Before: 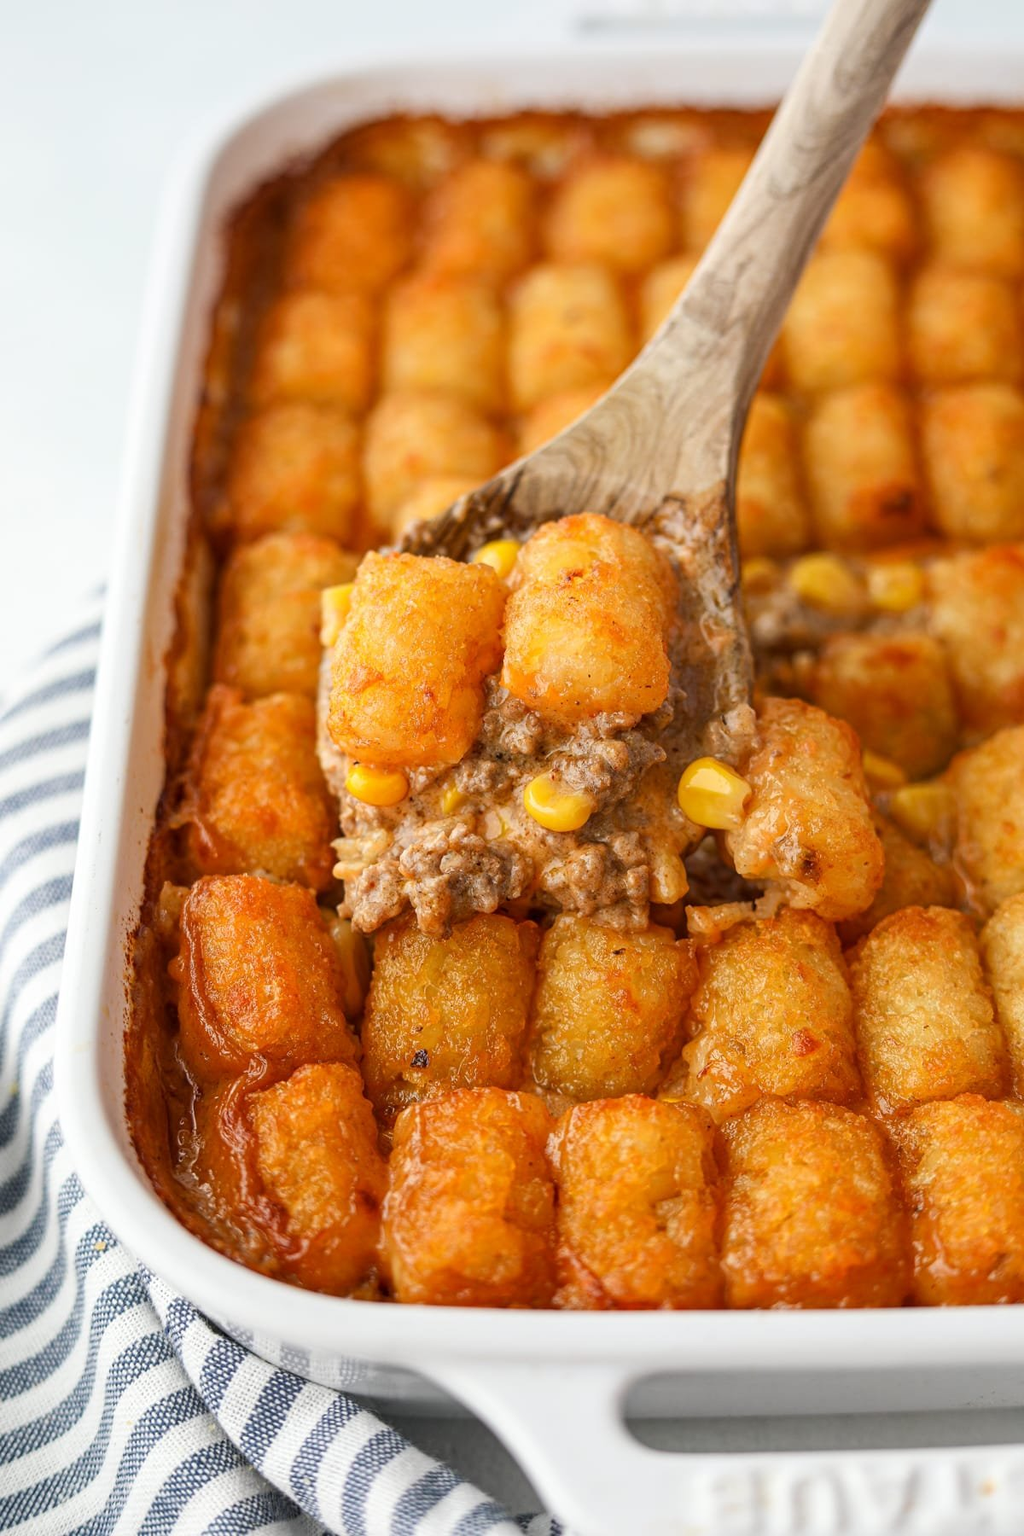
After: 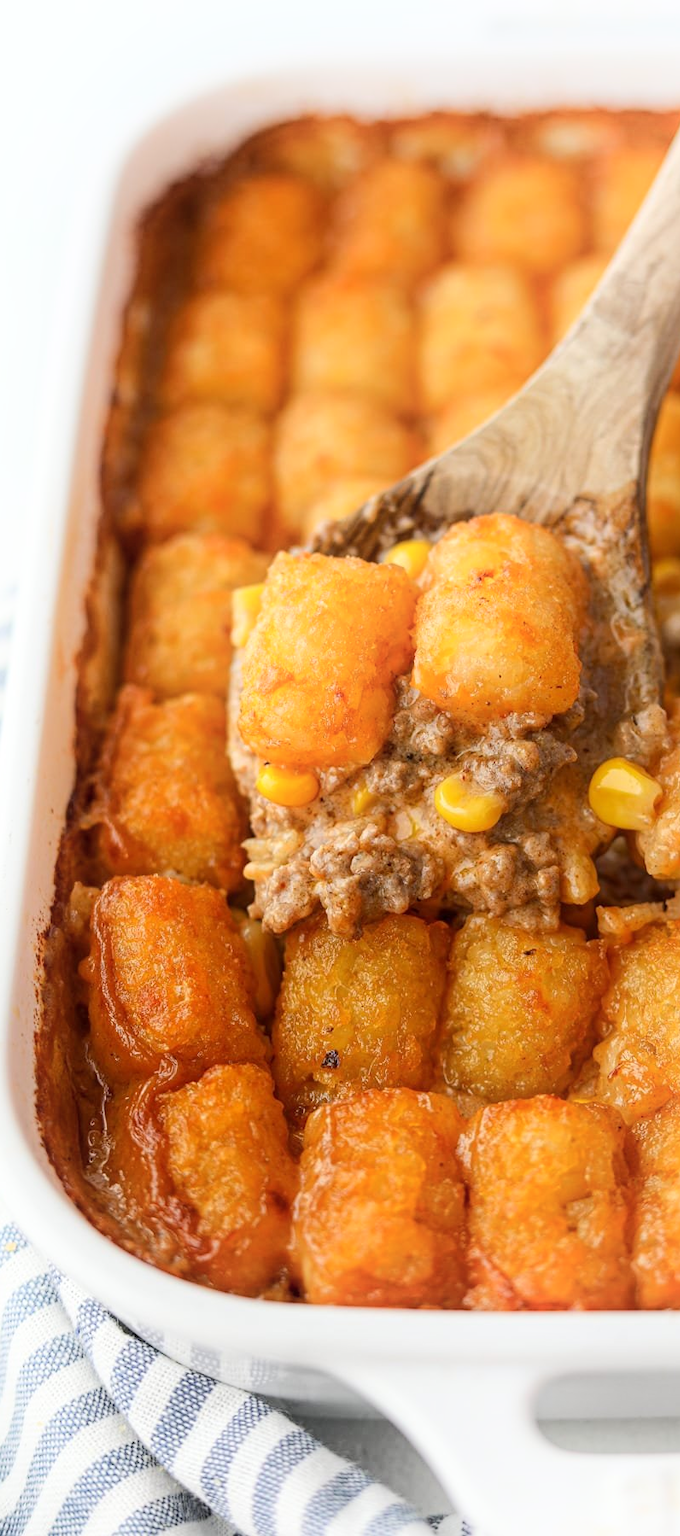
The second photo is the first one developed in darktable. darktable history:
crop and rotate: left 8.793%, right 24.709%
shadows and highlights: shadows -53.21, highlights 84.52, soften with gaussian
